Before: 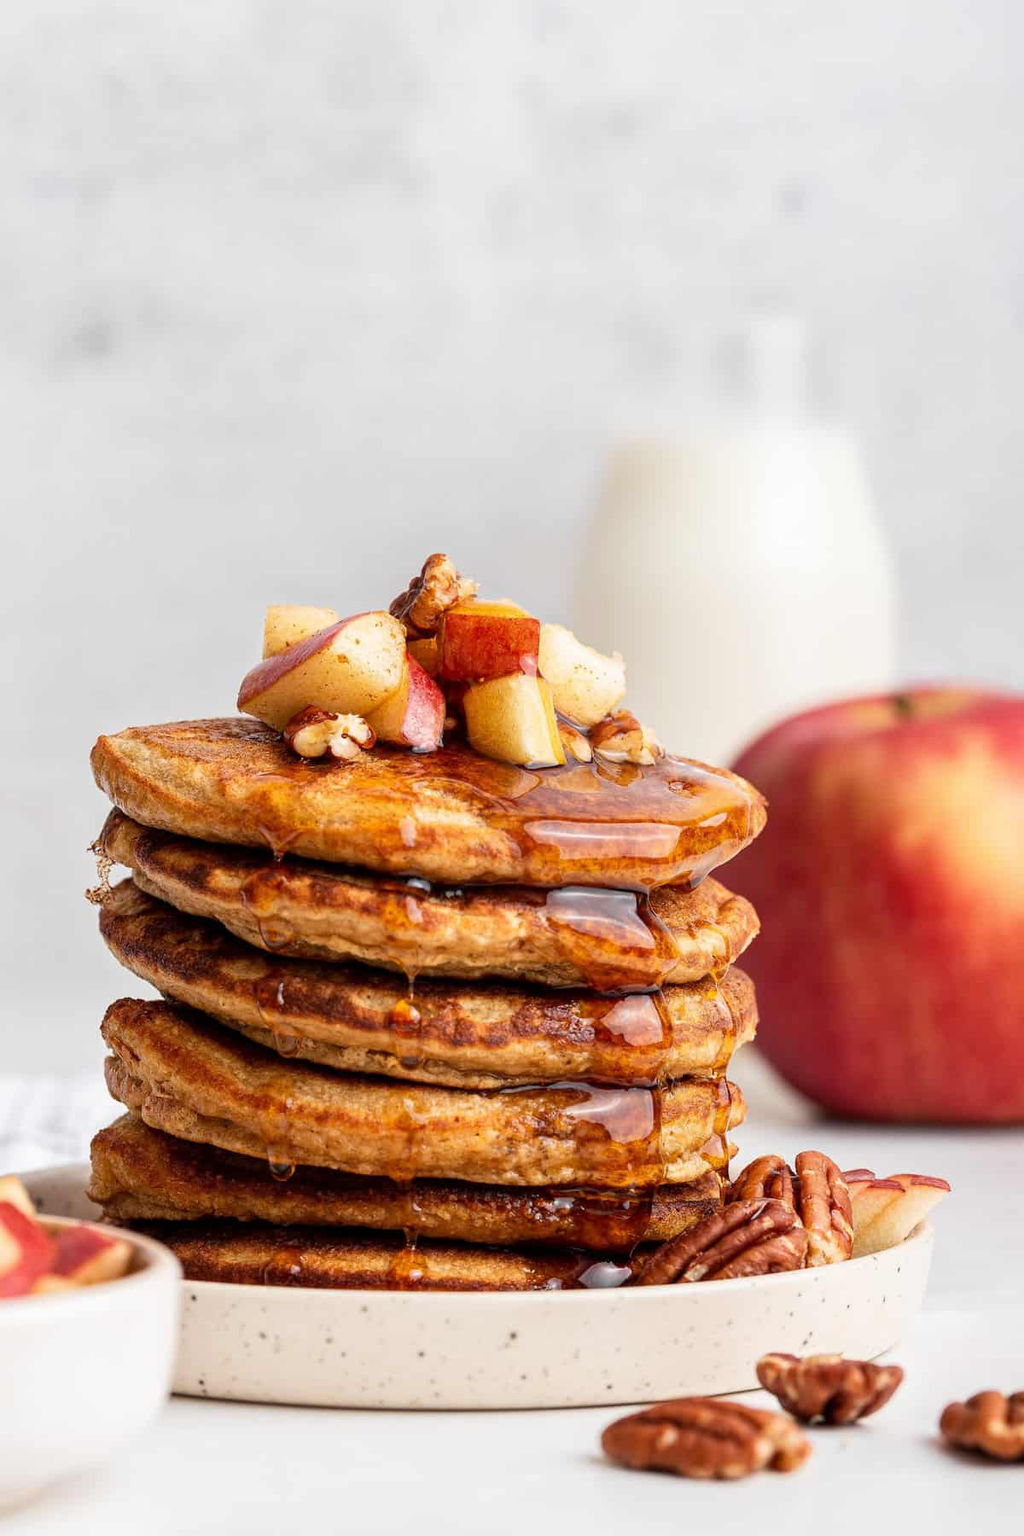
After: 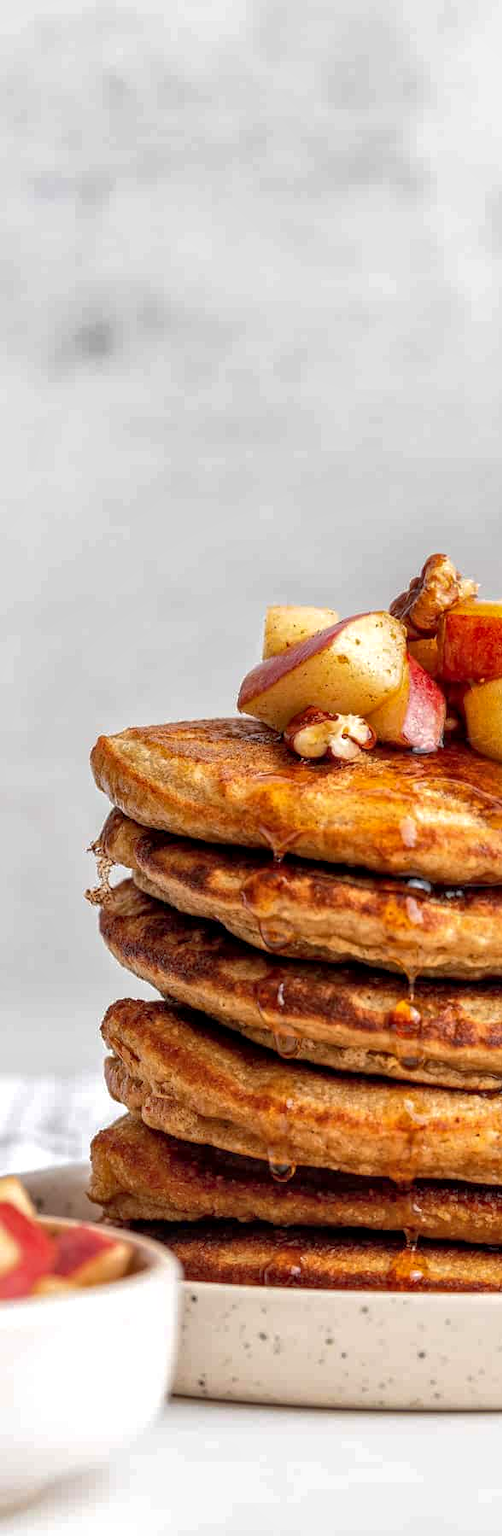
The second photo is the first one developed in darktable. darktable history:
shadows and highlights: on, module defaults
crop and rotate: left 0%, top 0%, right 50.845%
exposure: exposure 0.131 EV, compensate highlight preservation false
local contrast: on, module defaults
